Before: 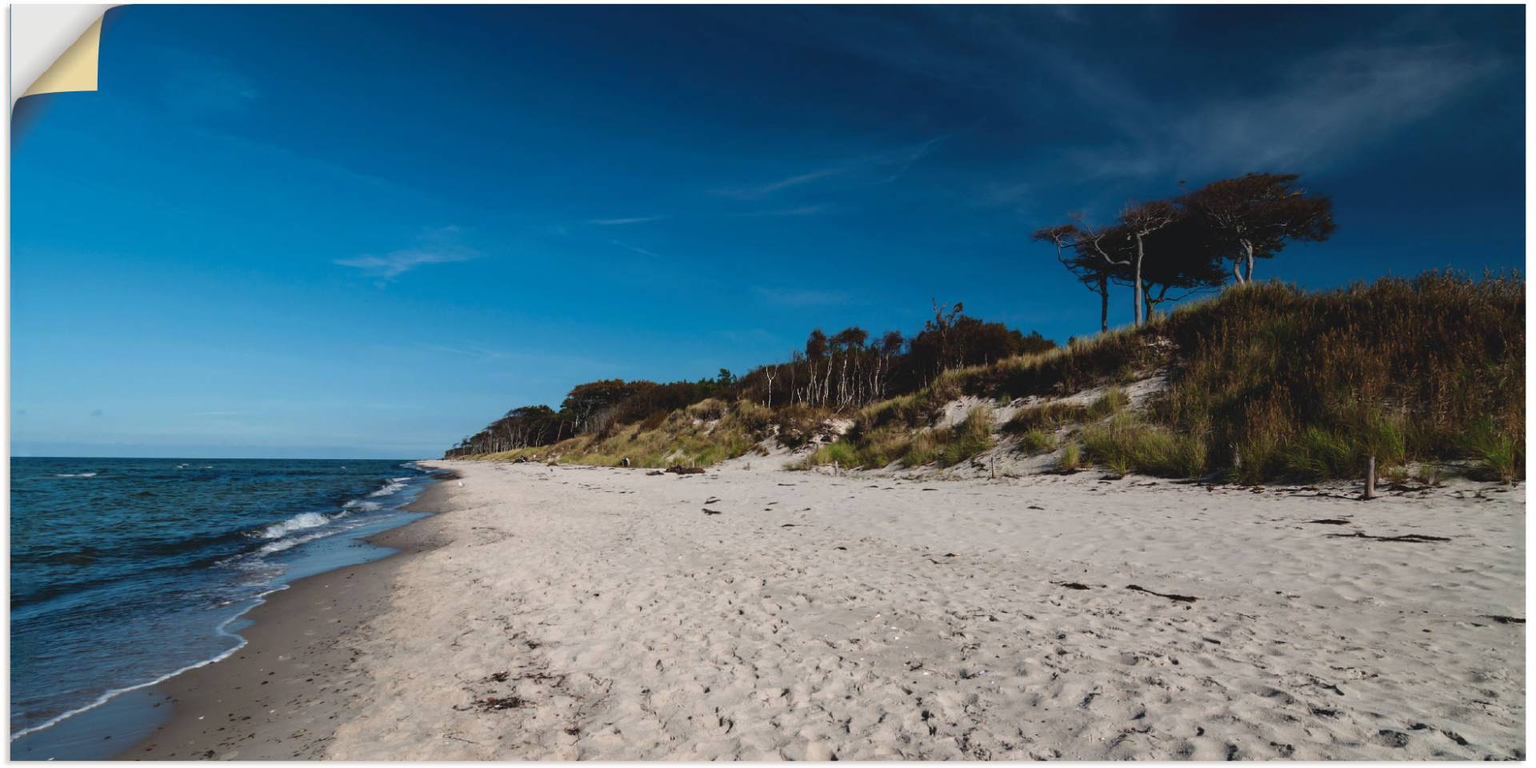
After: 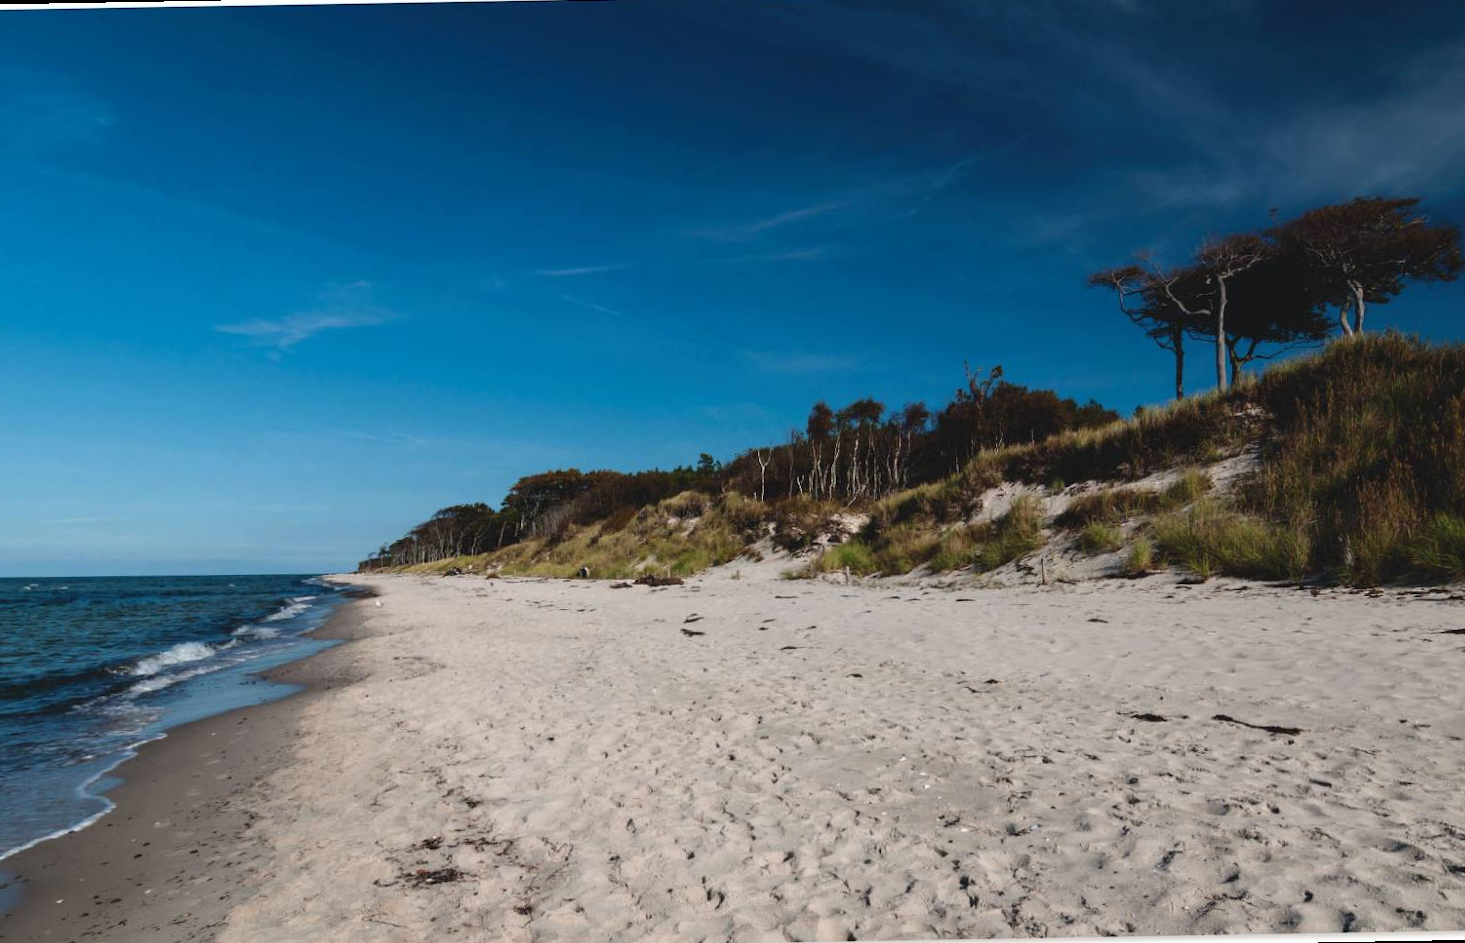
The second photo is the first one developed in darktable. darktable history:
rotate and perspective: rotation -1°, crop left 0.011, crop right 0.989, crop top 0.025, crop bottom 0.975
crop: left 9.88%, right 12.664%
